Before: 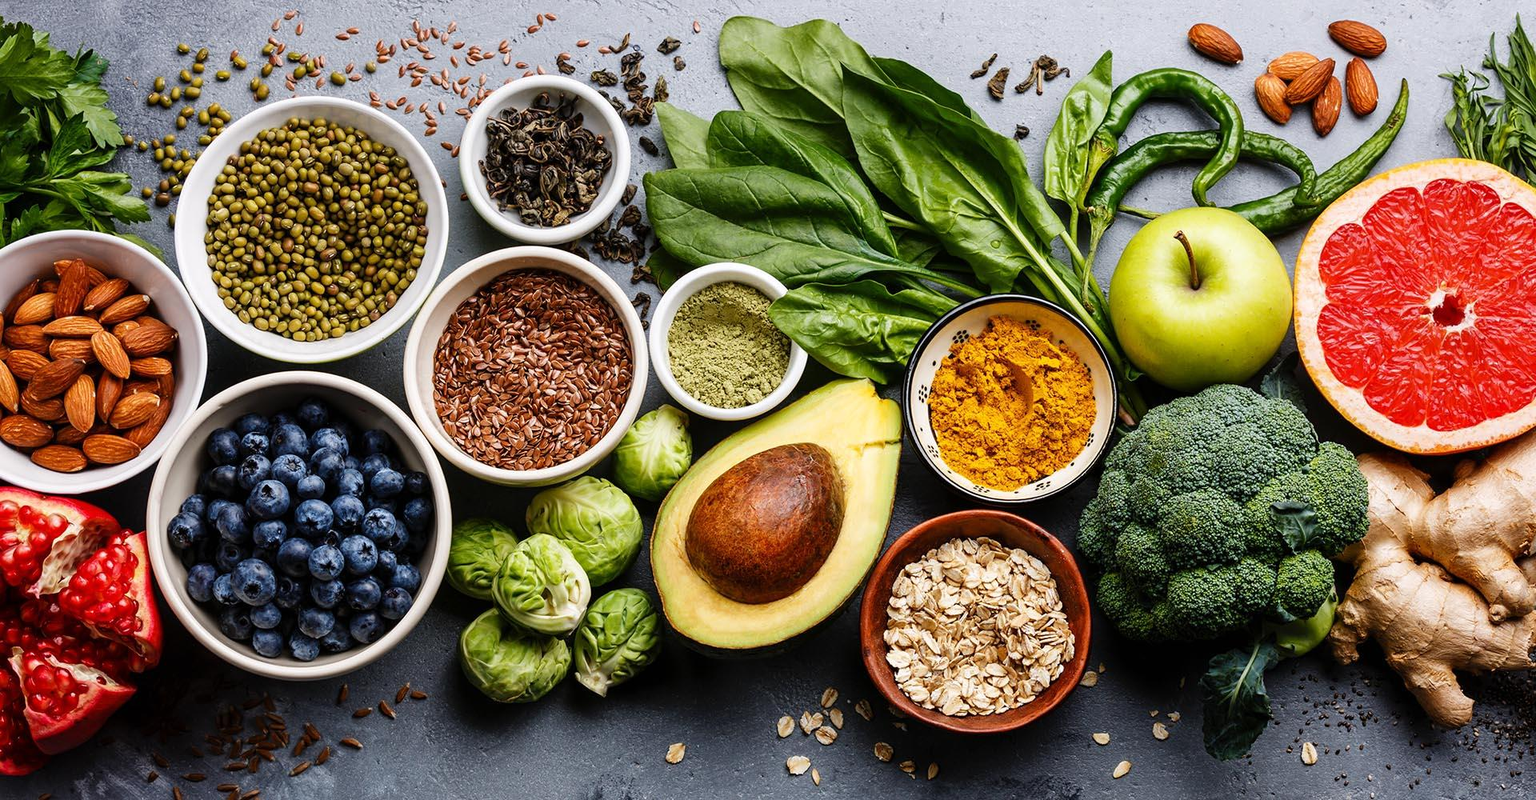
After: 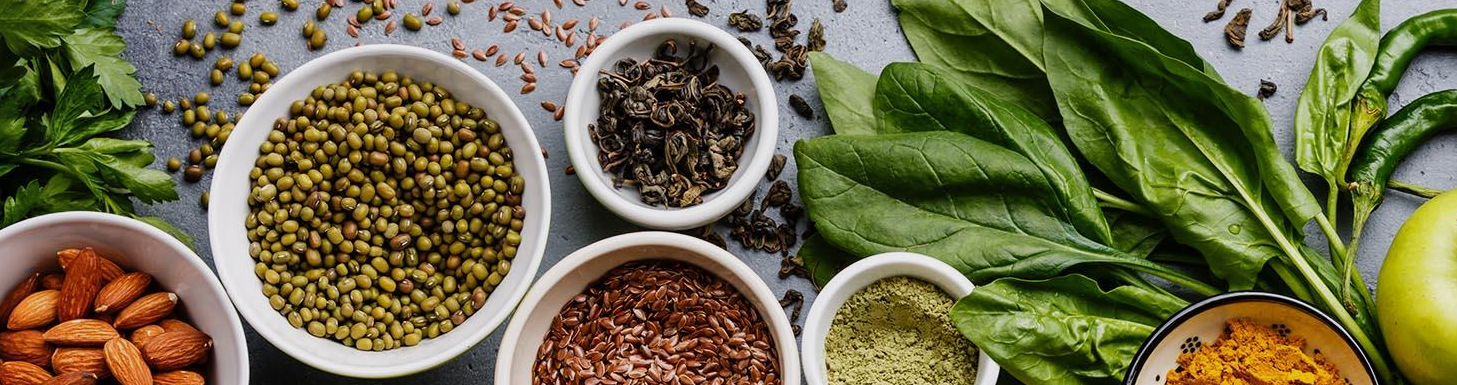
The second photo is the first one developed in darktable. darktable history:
shadows and highlights: shadows 36.67, highlights -26.68, soften with gaussian
crop: left 0.543%, top 7.628%, right 23.552%, bottom 53.815%
exposure: exposure -0.261 EV, compensate exposure bias true, compensate highlight preservation false
